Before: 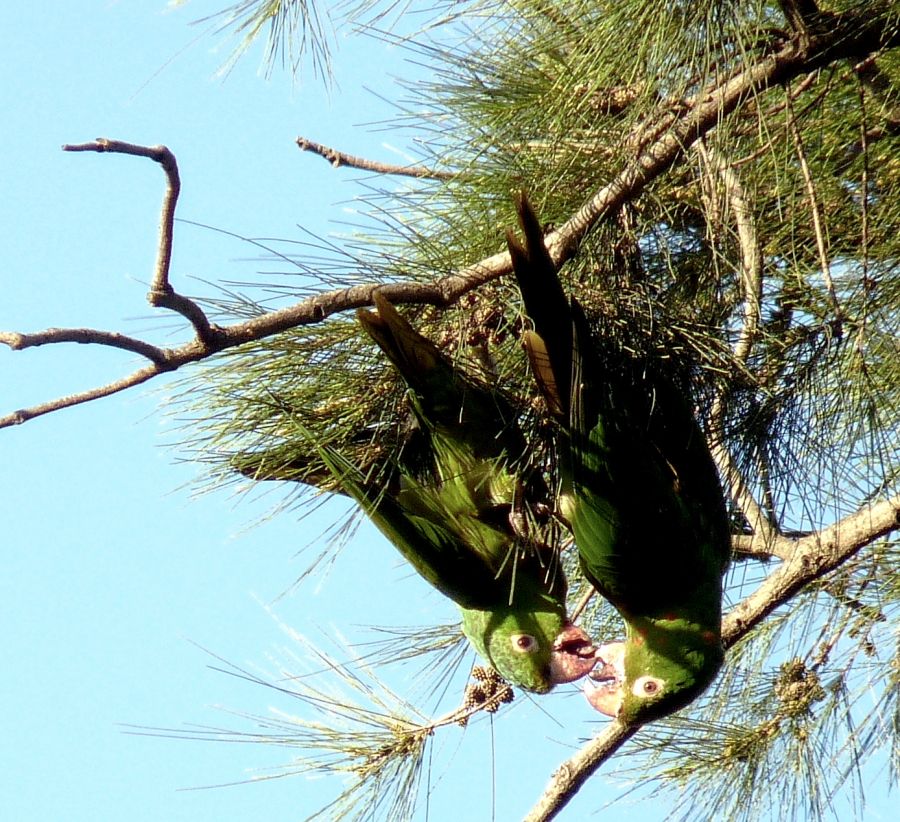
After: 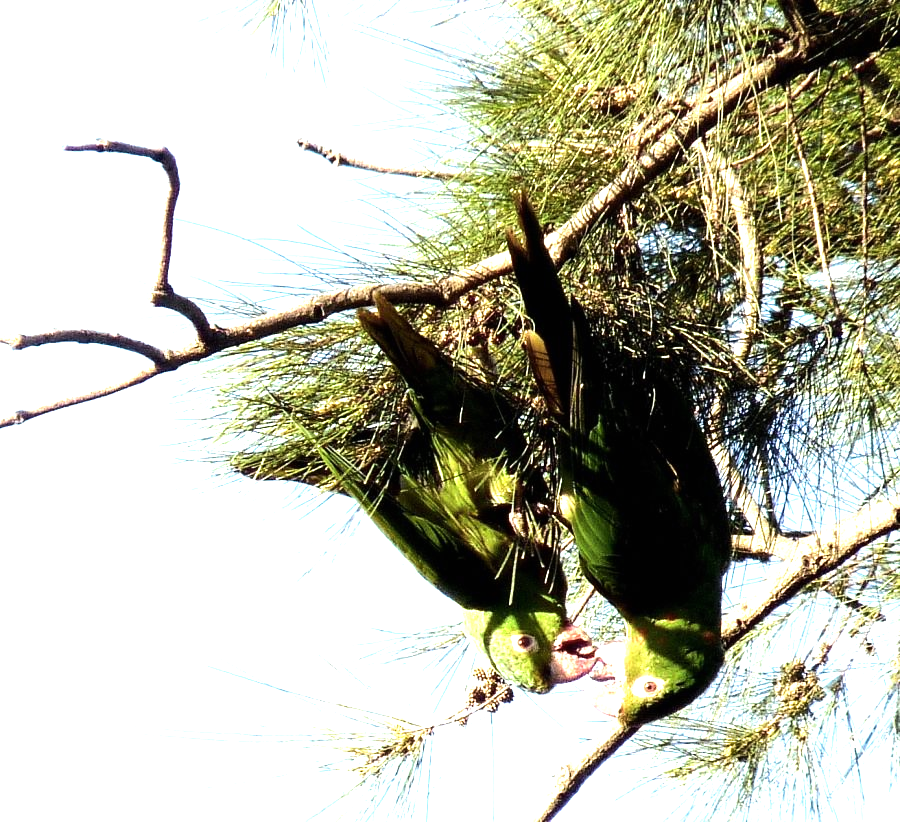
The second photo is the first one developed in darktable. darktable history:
exposure: black level correction 0, exposure 0.7 EV, compensate exposure bias true, compensate highlight preservation false
tone equalizer: -8 EV -0.75 EV, -7 EV -0.7 EV, -6 EV -0.6 EV, -5 EV -0.4 EV, -3 EV 0.4 EV, -2 EV 0.6 EV, -1 EV 0.7 EV, +0 EV 0.75 EV, edges refinement/feathering 500, mask exposure compensation -1.57 EV, preserve details no
